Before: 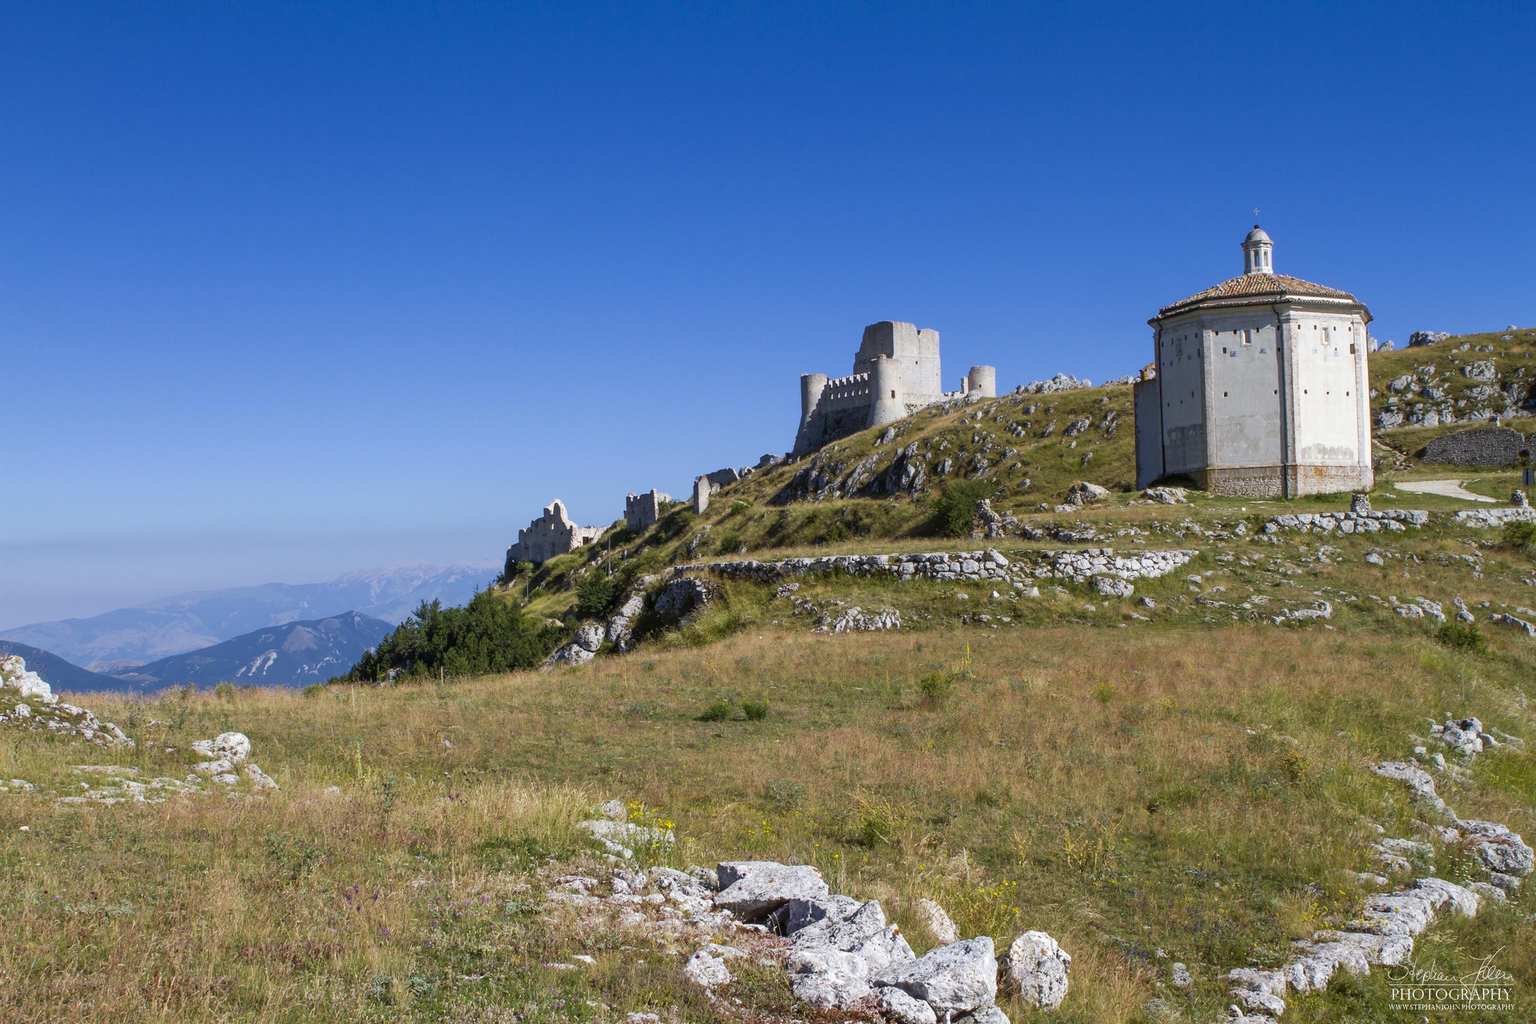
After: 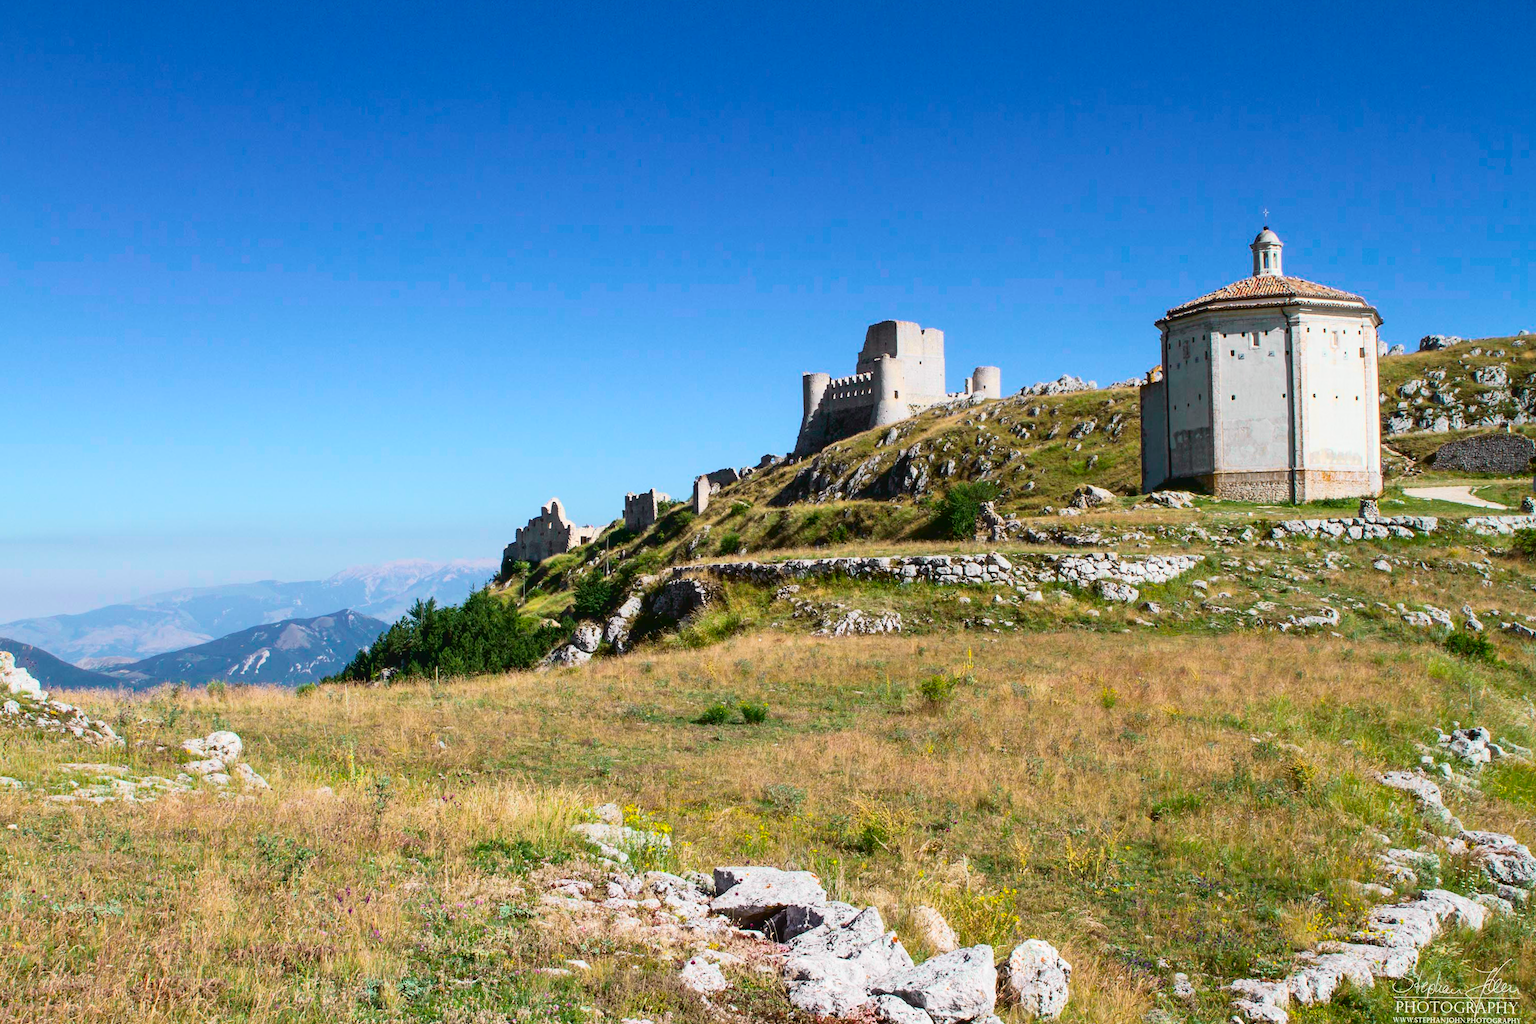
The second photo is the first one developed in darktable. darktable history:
crop and rotate: angle -0.5°
tone curve: curves: ch0 [(0, 0.036) (0.037, 0.042) (0.167, 0.143) (0.433, 0.502) (0.531, 0.637) (0.696, 0.825) (0.856, 0.92) (1, 0.98)]; ch1 [(0, 0) (0.424, 0.383) (0.482, 0.459) (0.501, 0.5) (0.522, 0.526) (0.559, 0.563) (0.604, 0.646) (0.715, 0.729) (1, 1)]; ch2 [(0, 0) (0.369, 0.388) (0.45, 0.48) (0.499, 0.502) (0.504, 0.504) (0.512, 0.526) (0.581, 0.595) (0.708, 0.786) (1, 1)], color space Lab, independent channels, preserve colors none
